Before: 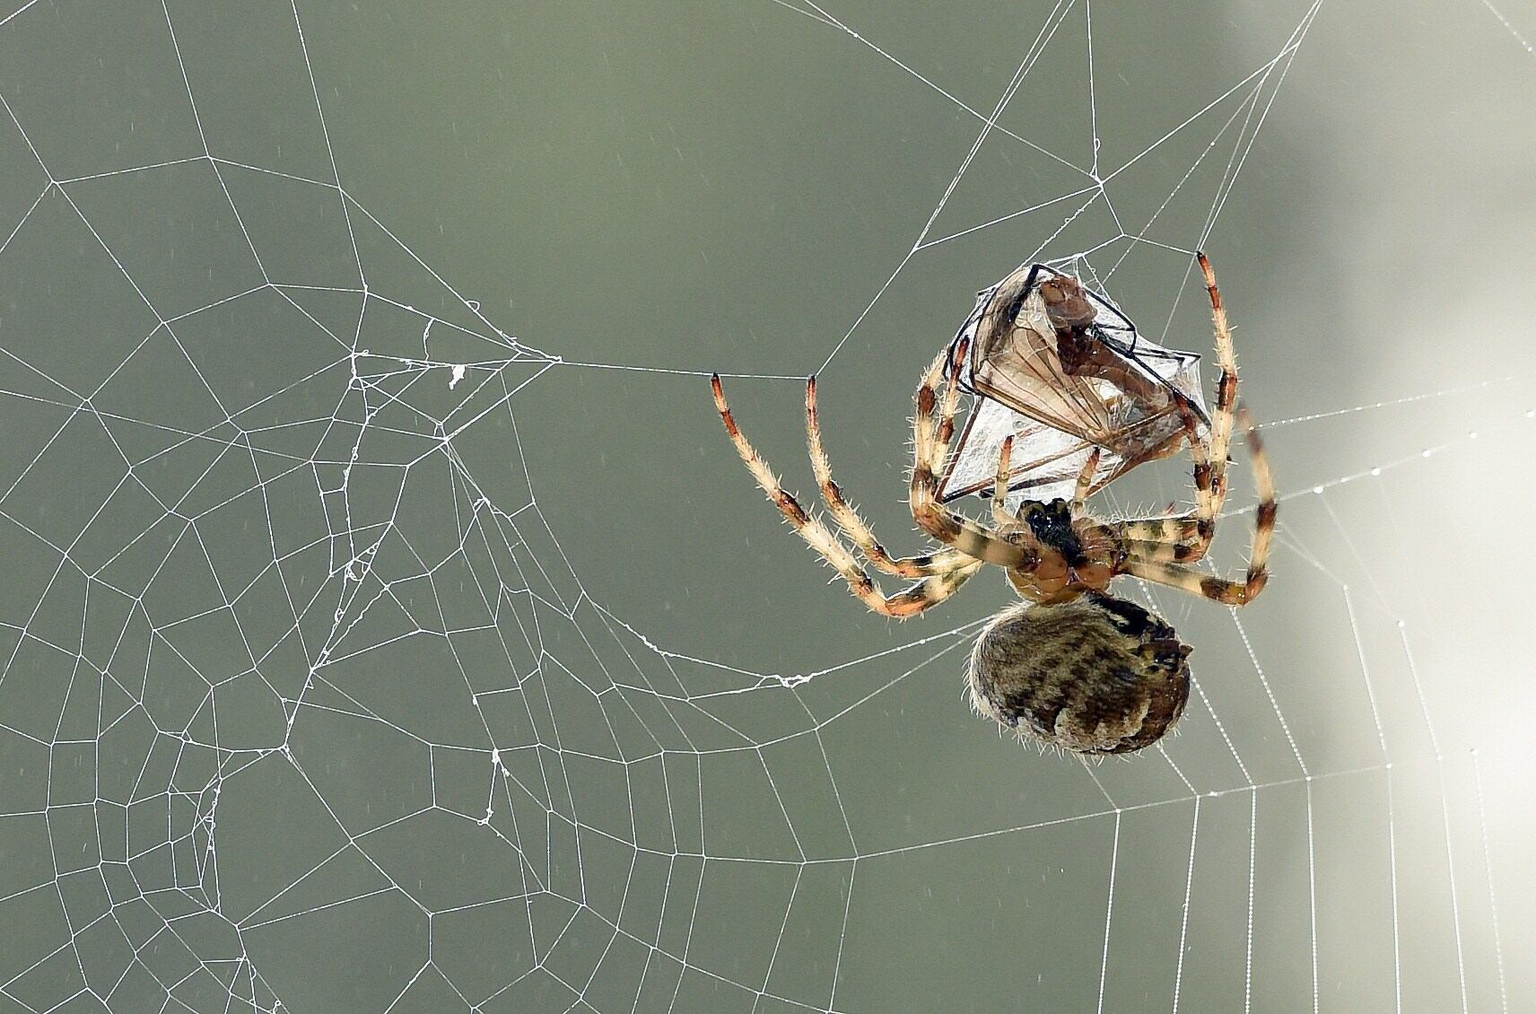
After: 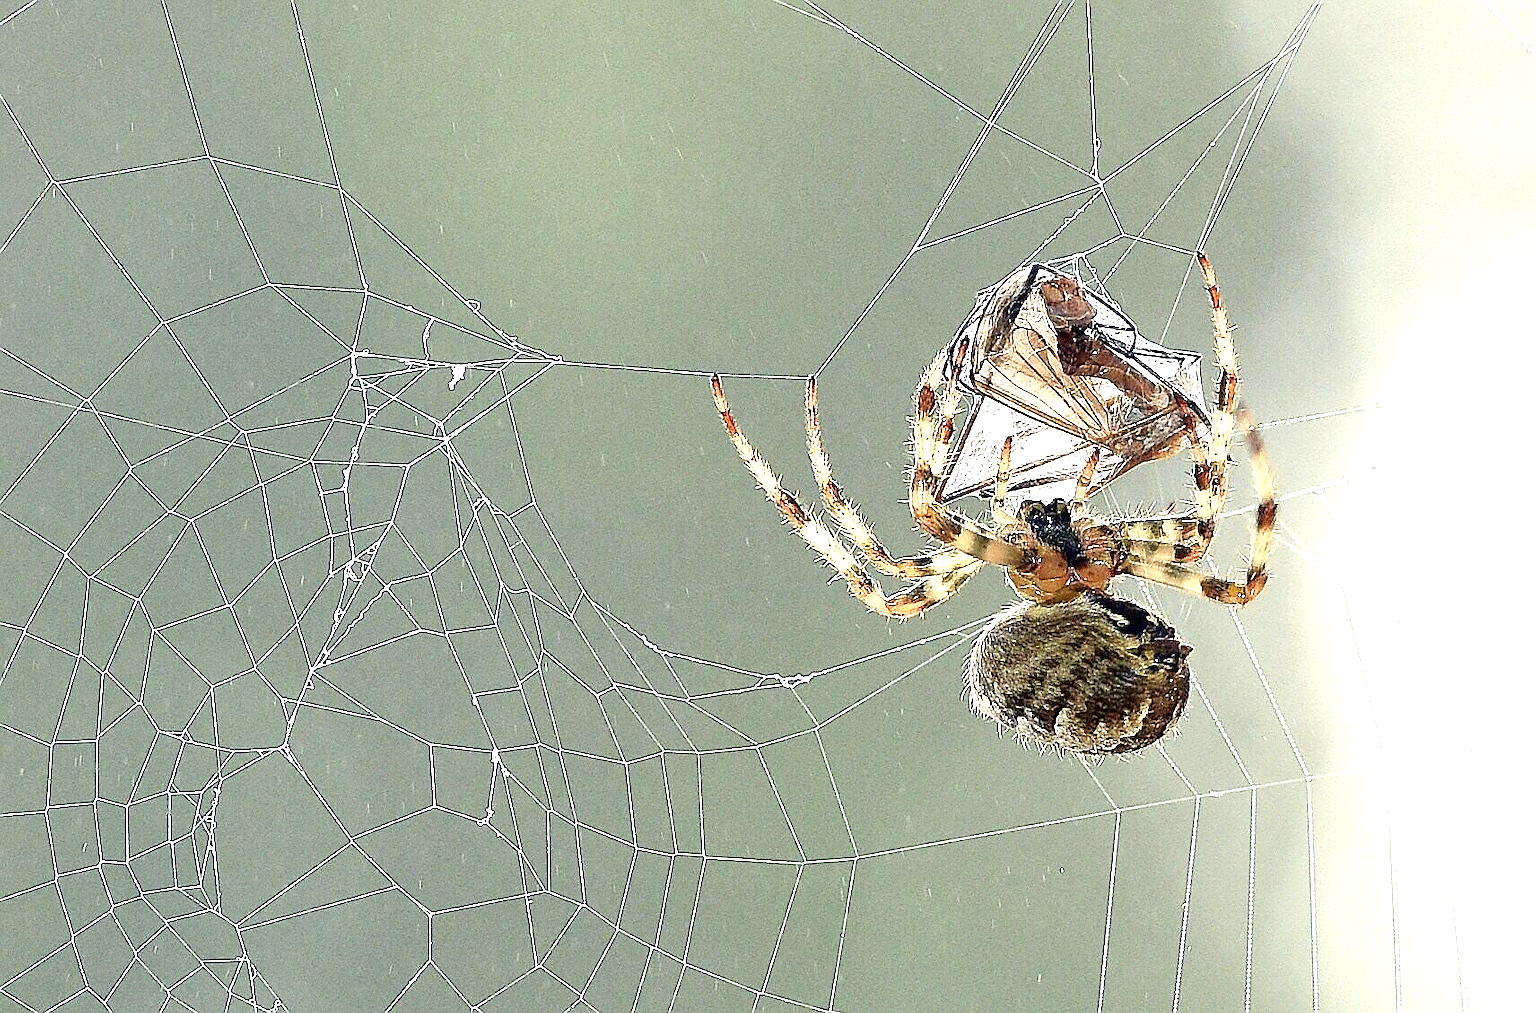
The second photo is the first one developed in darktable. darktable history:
exposure: black level correction 0, exposure 1 EV, compensate exposure bias true, compensate highlight preservation false
grain: coarseness 8.68 ISO, strength 31.94%
sharpen: radius 1.4, amount 1.25, threshold 0.7
tone equalizer: on, module defaults
